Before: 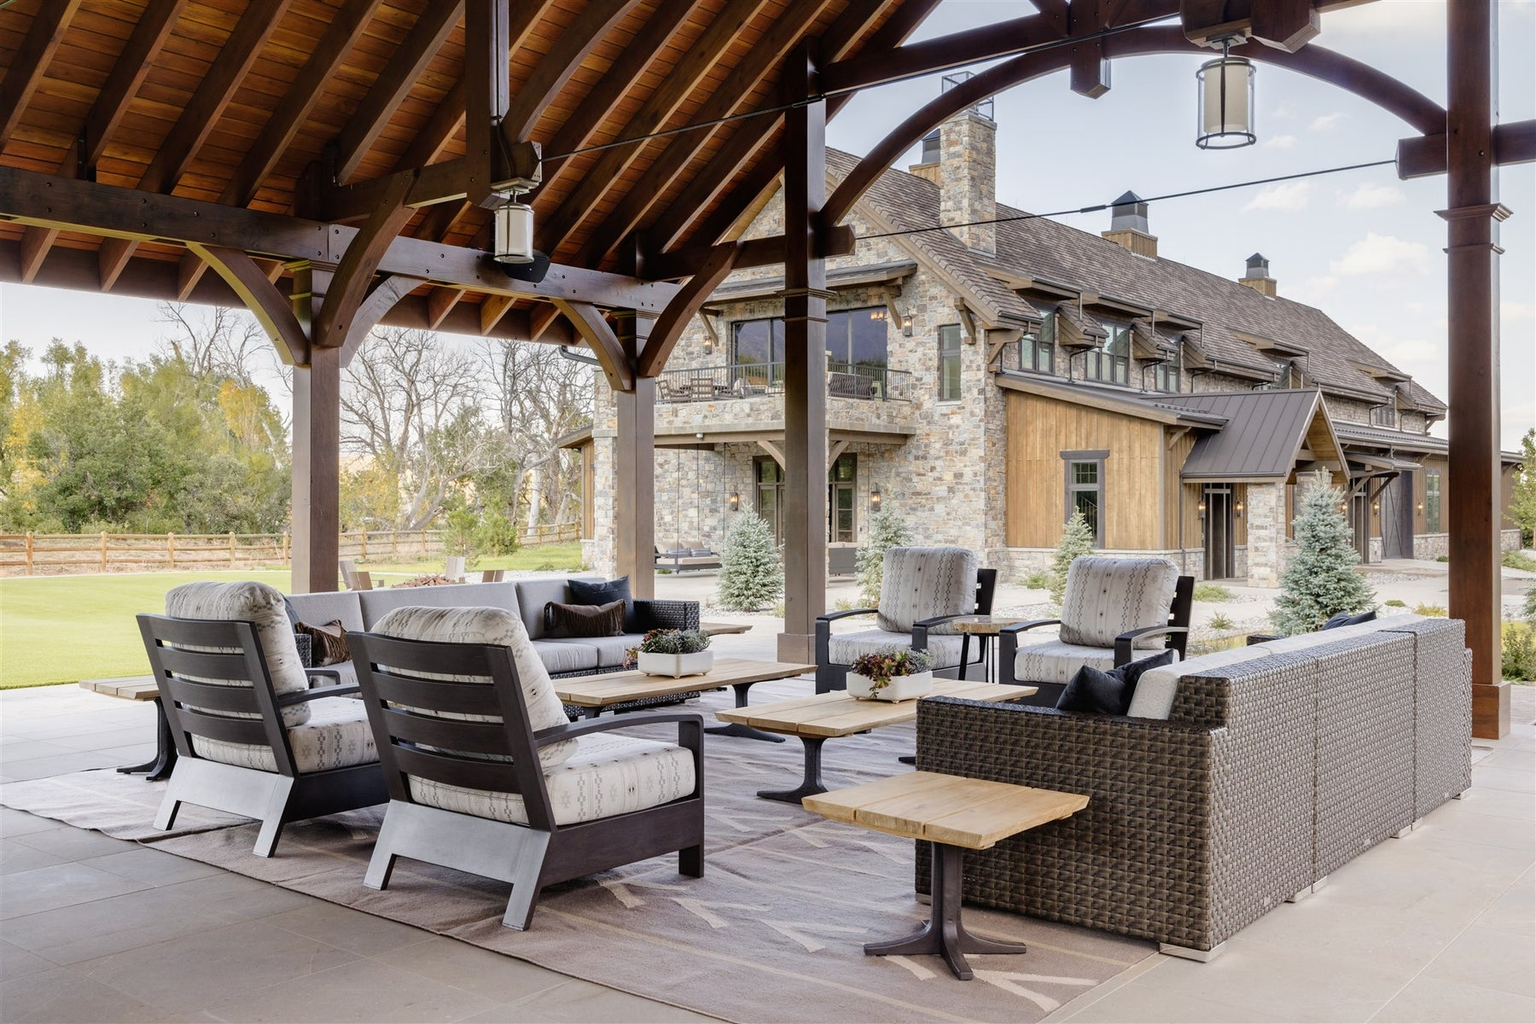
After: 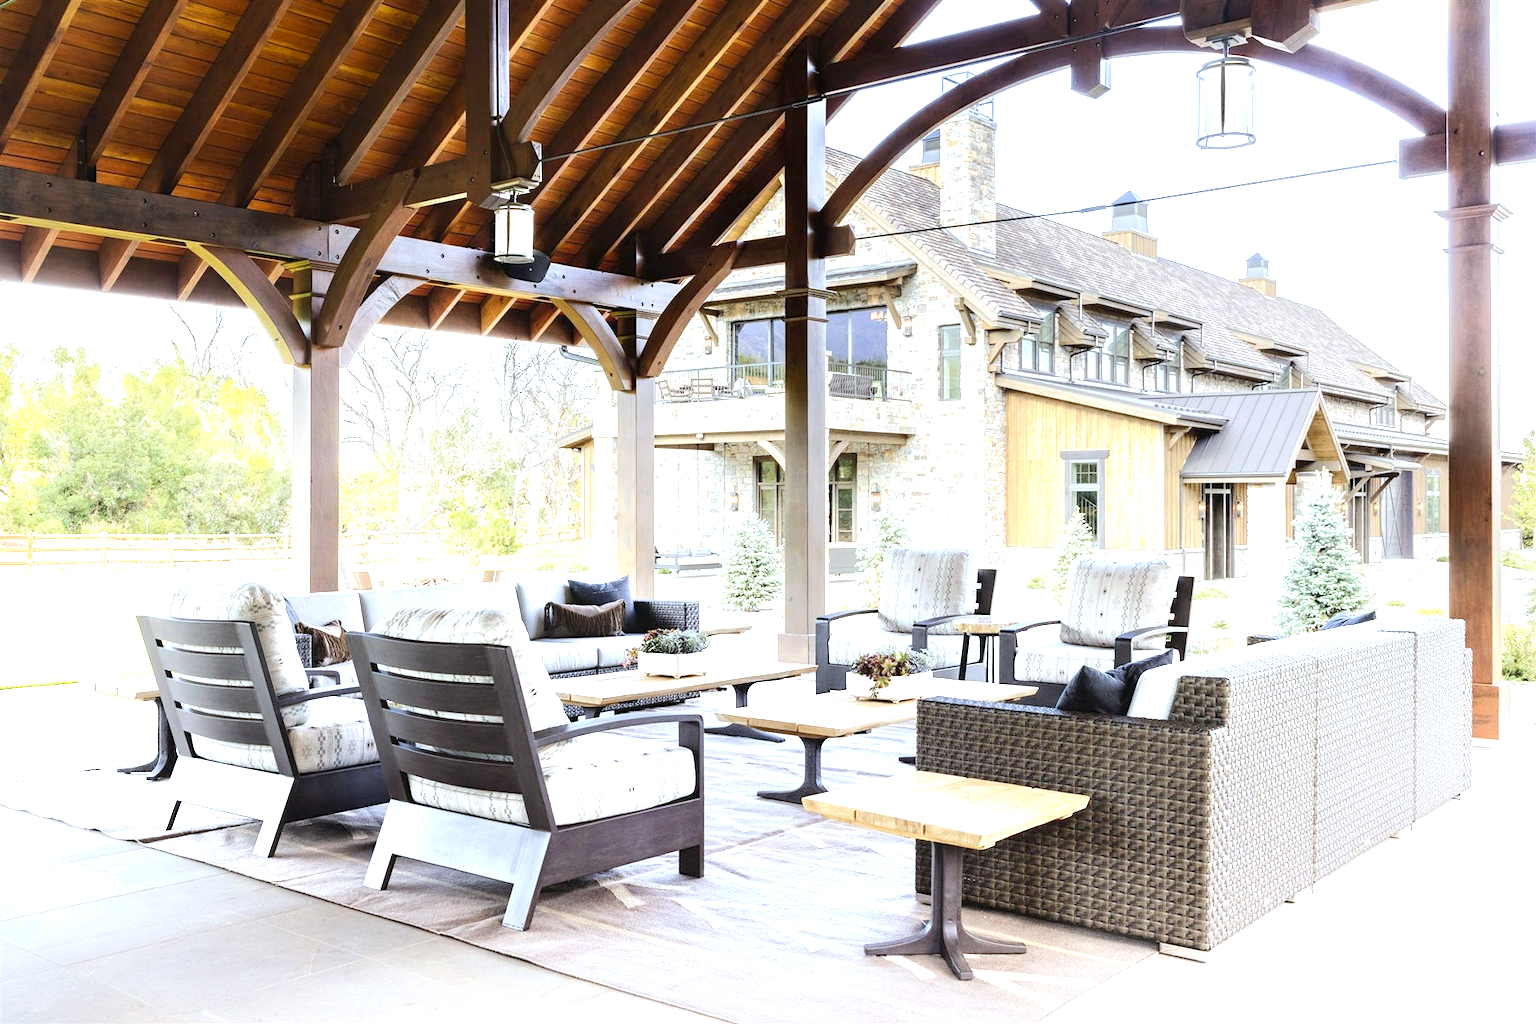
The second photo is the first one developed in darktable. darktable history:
shadows and highlights: shadows -70, highlights 35, soften with gaussian
exposure: black level correction 0, exposure 1.55 EV, compensate exposure bias true, compensate highlight preservation false
white balance: red 0.925, blue 1.046
